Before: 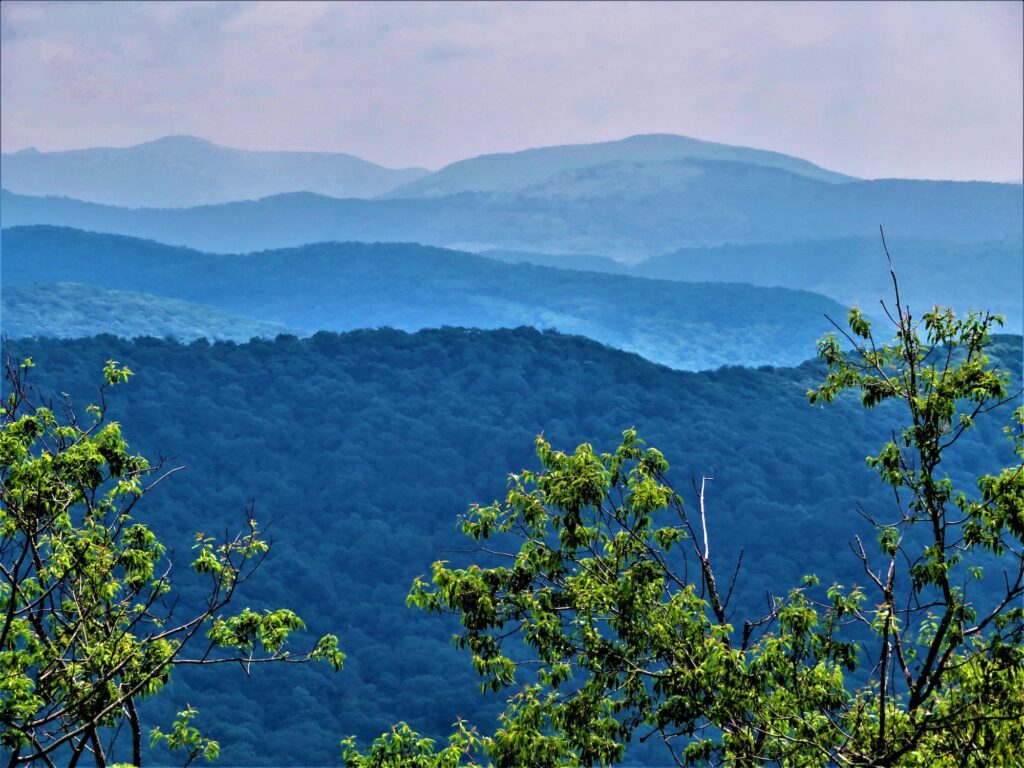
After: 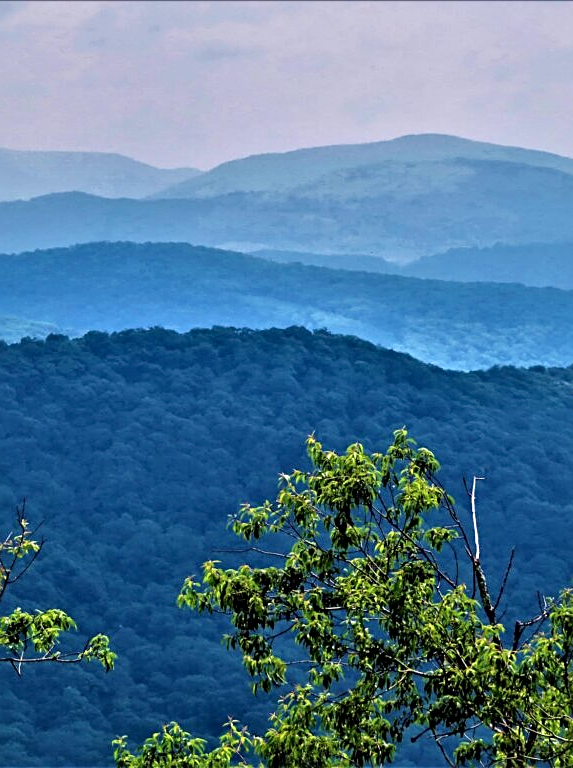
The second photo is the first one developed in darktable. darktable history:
crop and rotate: left 22.457%, right 21.535%
sharpen: on, module defaults
local contrast: mode bilateral grid, contrast 26, coarseness 50, detail 122%, midtone range 0.2
